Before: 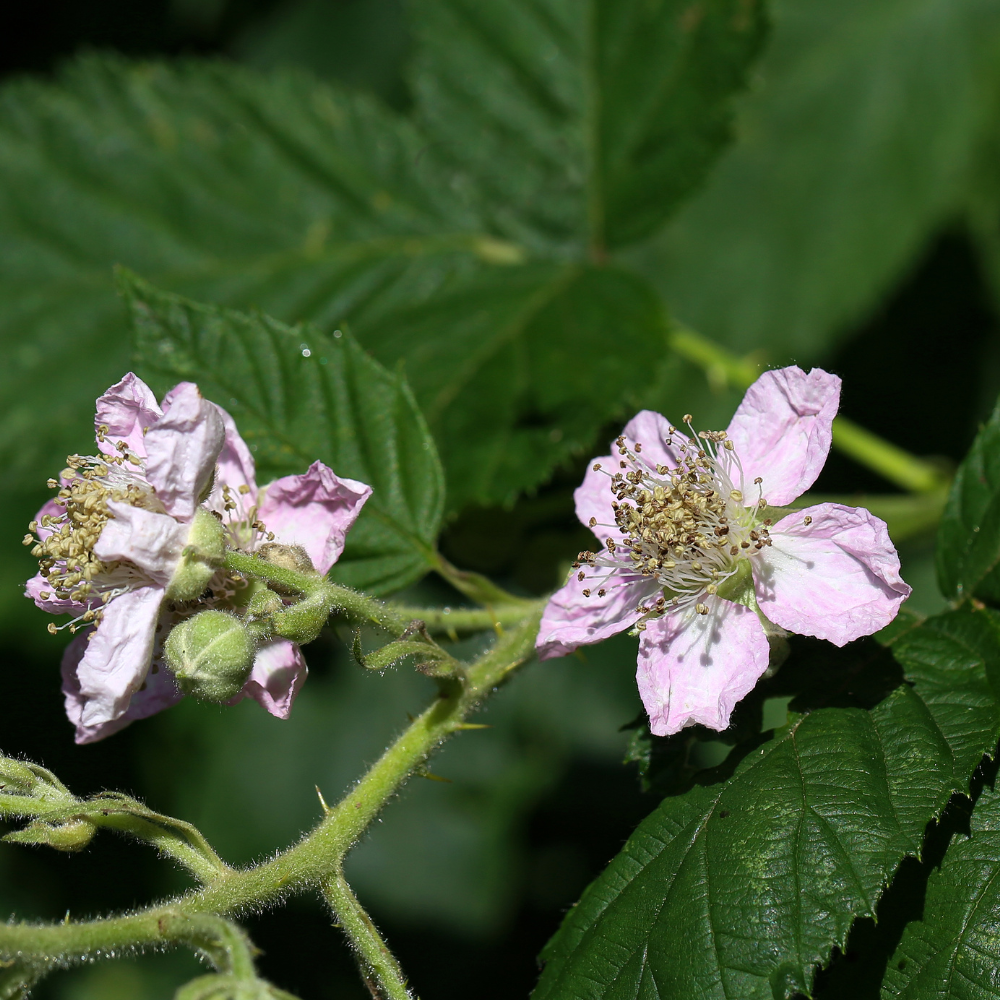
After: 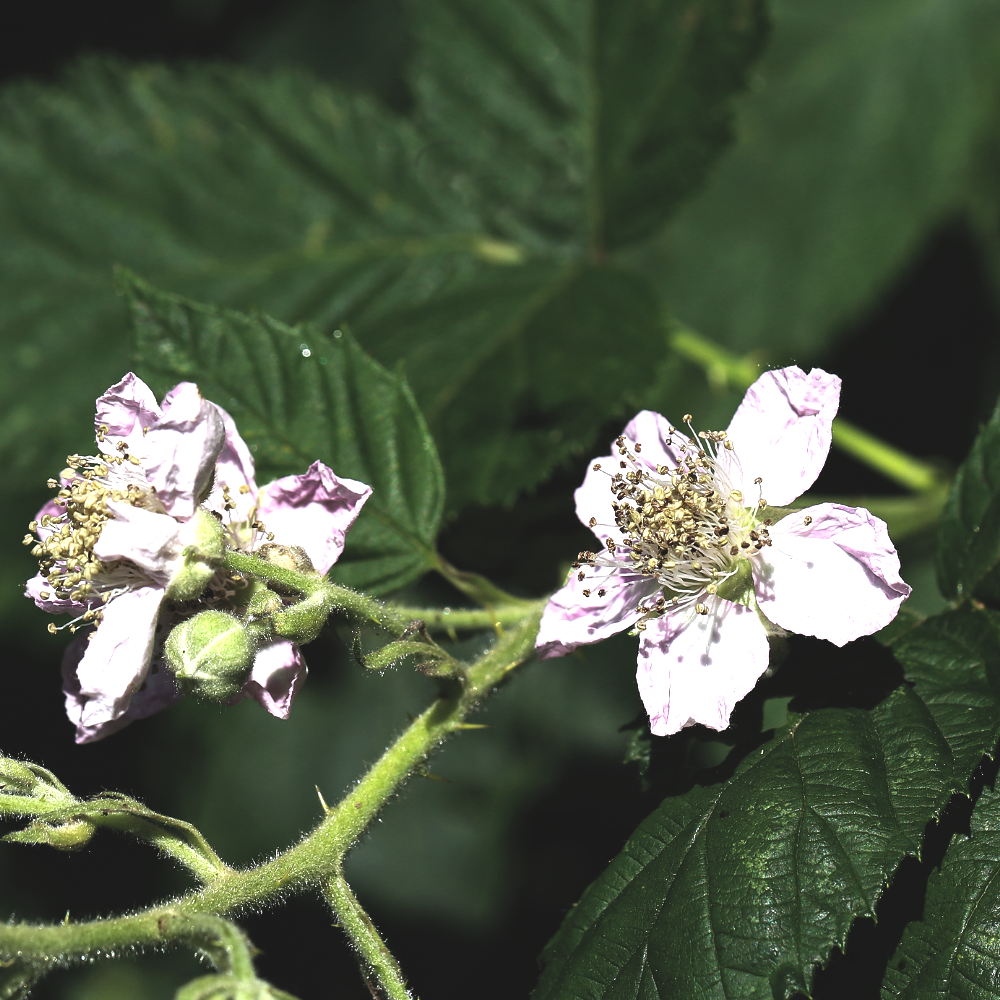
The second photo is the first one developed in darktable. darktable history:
exposure: black level correction -0.03, compensate exposure bias true, compensate highlight preservation false
contrast brightness saturation: contrast 0.081, saturation 0.019
levels: levels [0.044, 0.475, 0.791]
